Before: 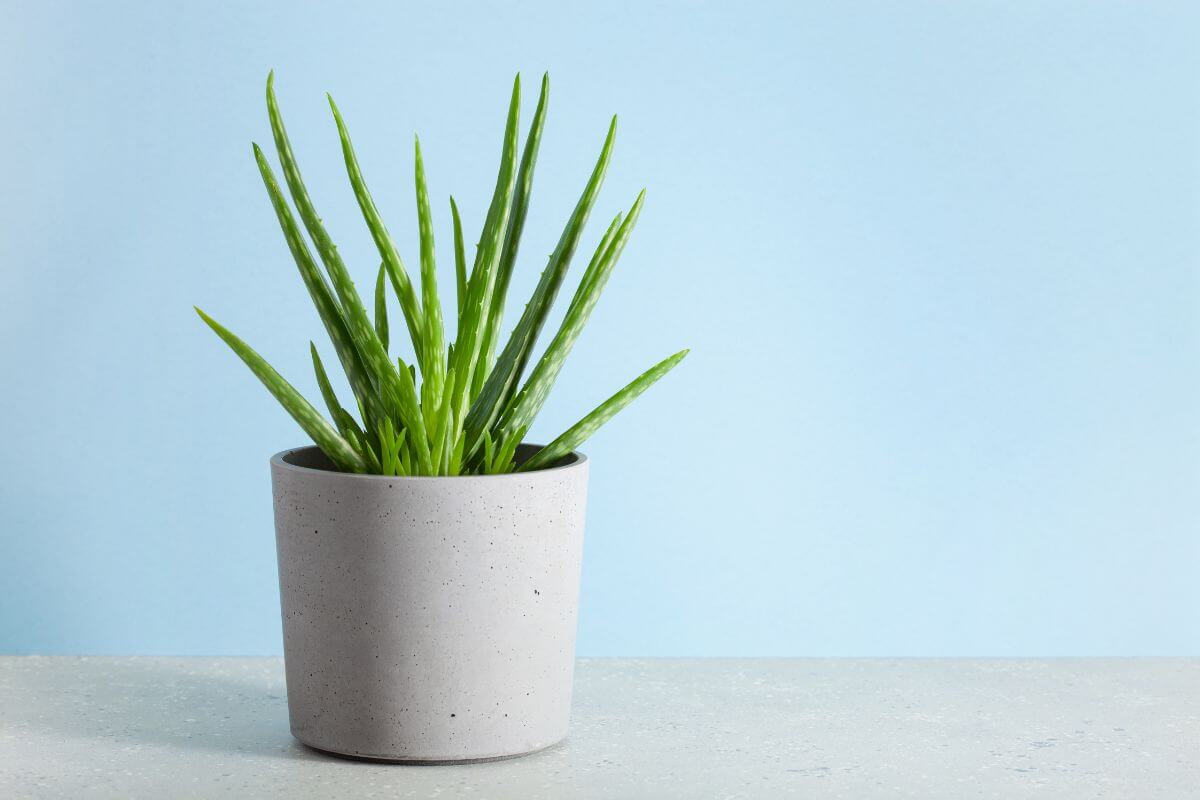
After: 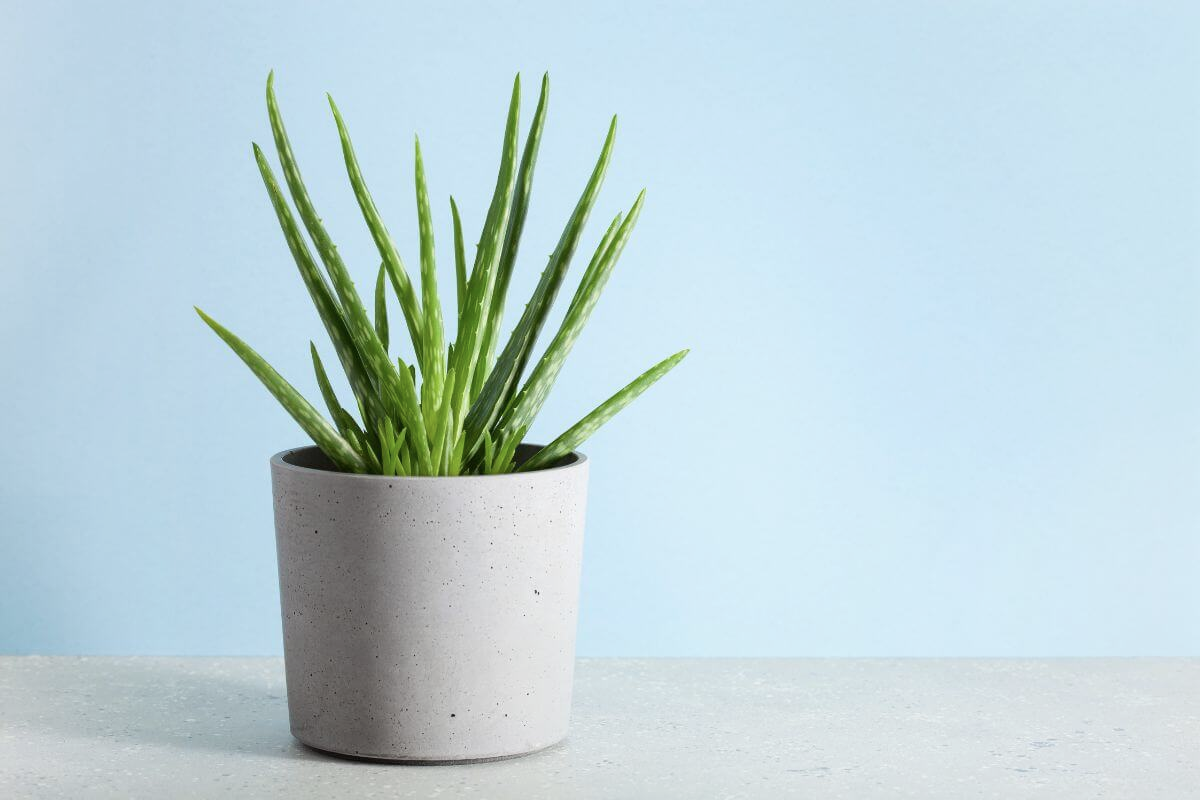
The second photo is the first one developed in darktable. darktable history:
contrast brightness saturation: contrast 0.106, saturation -0.155
